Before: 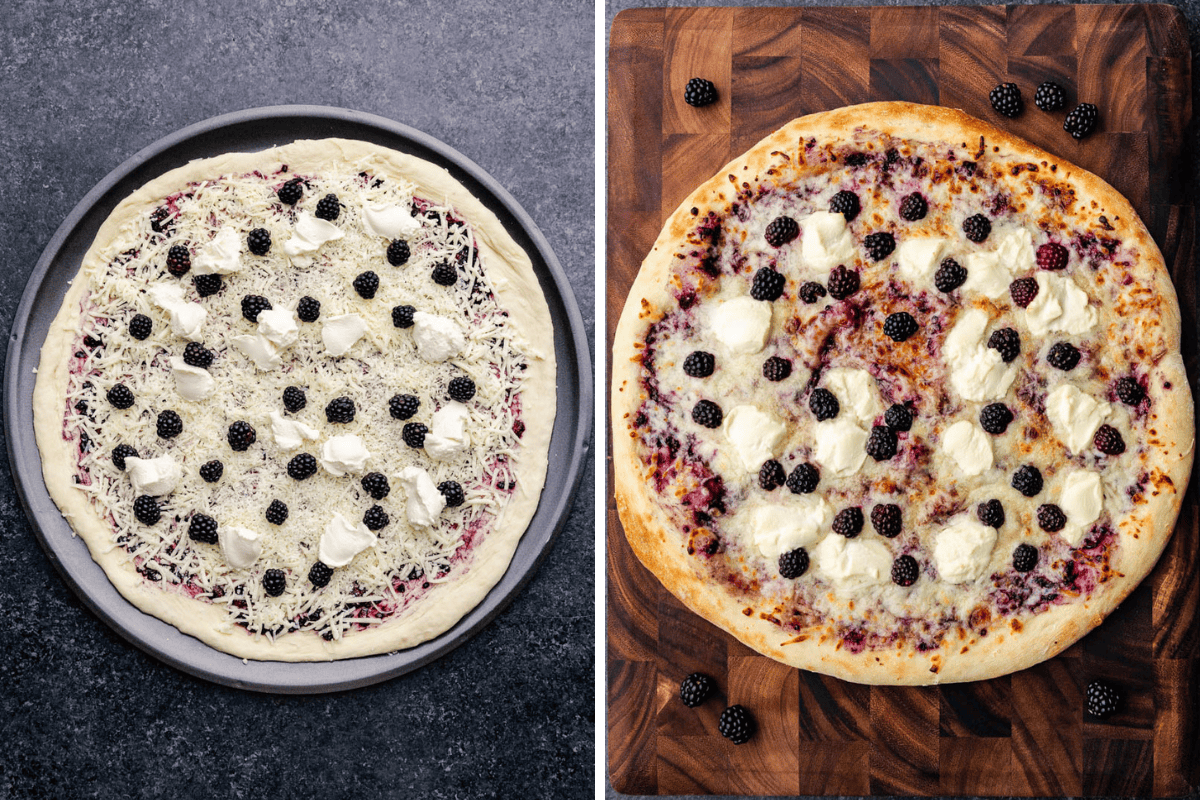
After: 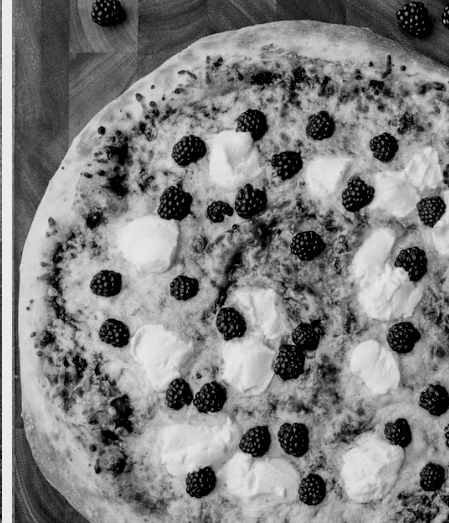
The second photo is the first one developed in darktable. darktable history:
velvia: strength 24.85%
exposure: black level correction 0.009, exposure -0.159 EV, compensate highlight preservation false
color calibration: output gray [0.18, 0.41, 0.41, 0], illuminant same as pipeline (D50), adaptation XYZ, x 0.347, y 0.358, temperature 5022.26 K
crop and rotate: left 49.485%, top 10.13%, right 13.067%, bottom 24.467%
